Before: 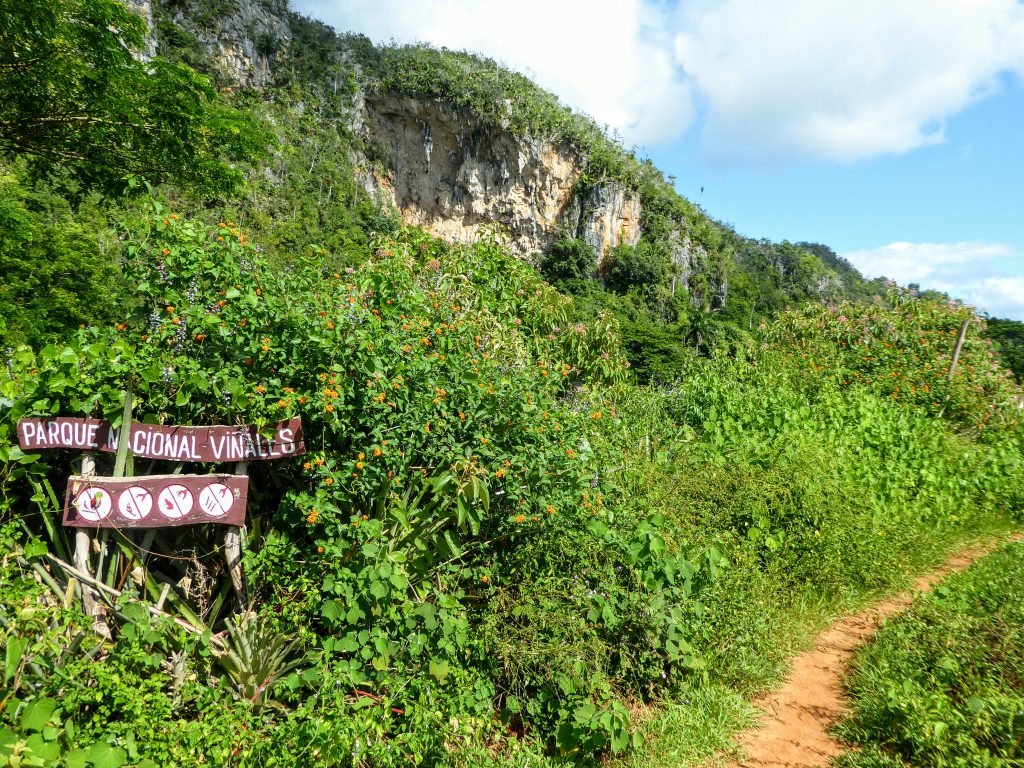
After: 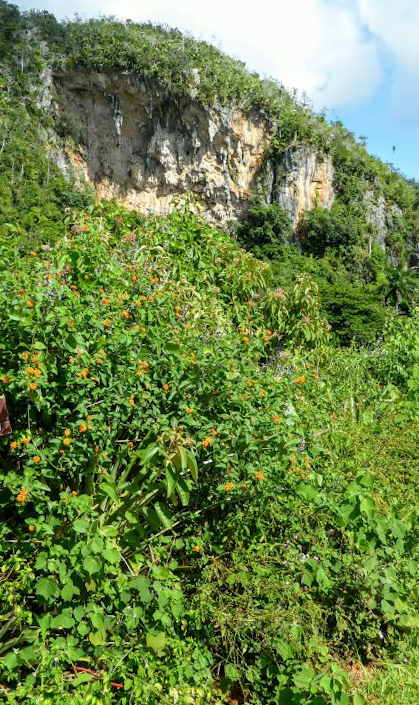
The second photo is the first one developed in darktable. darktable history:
rotate and perspective: rotation -3°, crop left 0.031, crop right 0.968, crop top 0.07, crop bottom 0.93
crop: left 28.583%, right 29.231%
